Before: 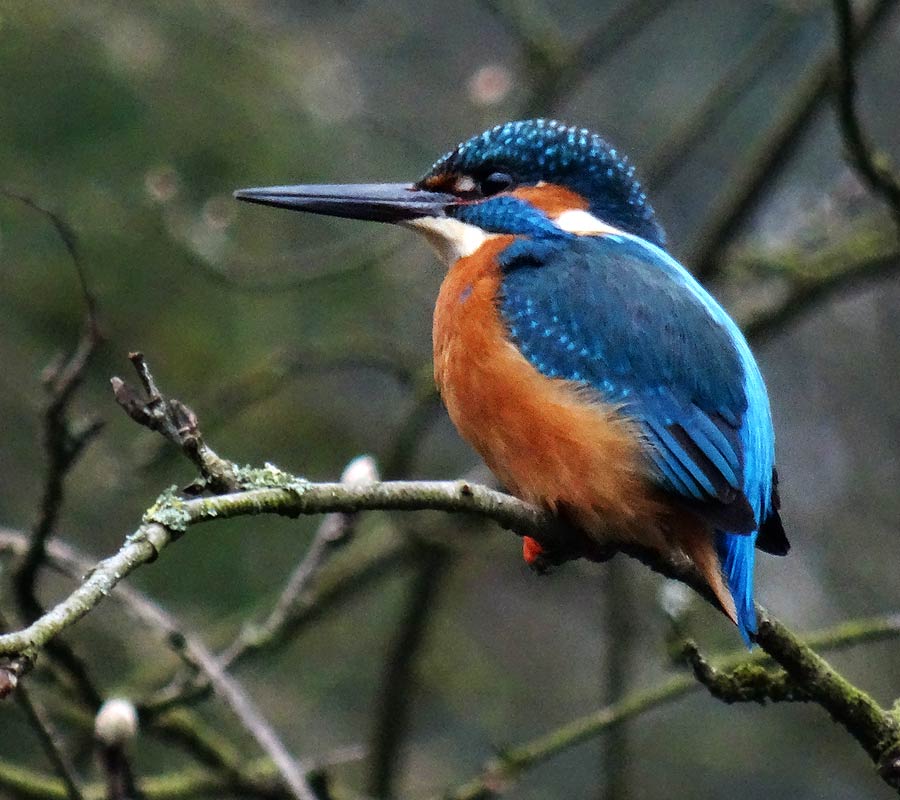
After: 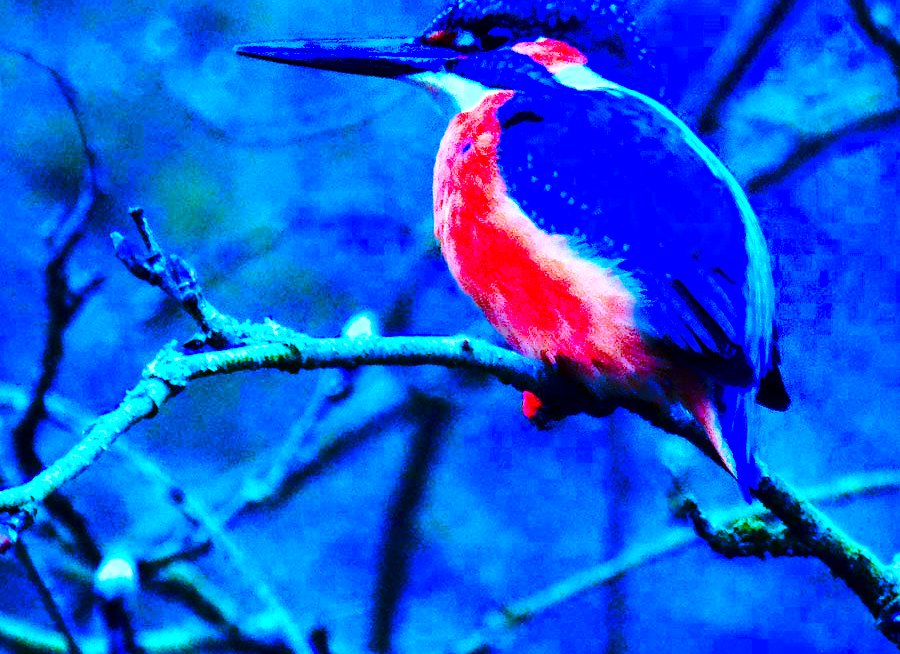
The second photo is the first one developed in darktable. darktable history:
crop and rotate: top 18.127%
color calibration: illuminant custom, x 0.459, y 0.429, temperature 2641.62 K
base curve: curves: ch0 [(0, 0) (0.04, 0.03) (0.133, 0.232) (0.448, 0.748) (0.843, 0.968) (1, 1)], preserve colors none
local contrast: highlights 106%, shadows 99%, detail 119%, midtone range 0.2
color balance rgb: perceptual saturation grading › global saturation 19.229%, saturation formula JzAzBz (2021)
exposure: black level correction 0, exposure 0.691 EV, compensate highlight preservation false
color correction: highlights a* 1.64, highlights b* -1.87, saturation 2.52
